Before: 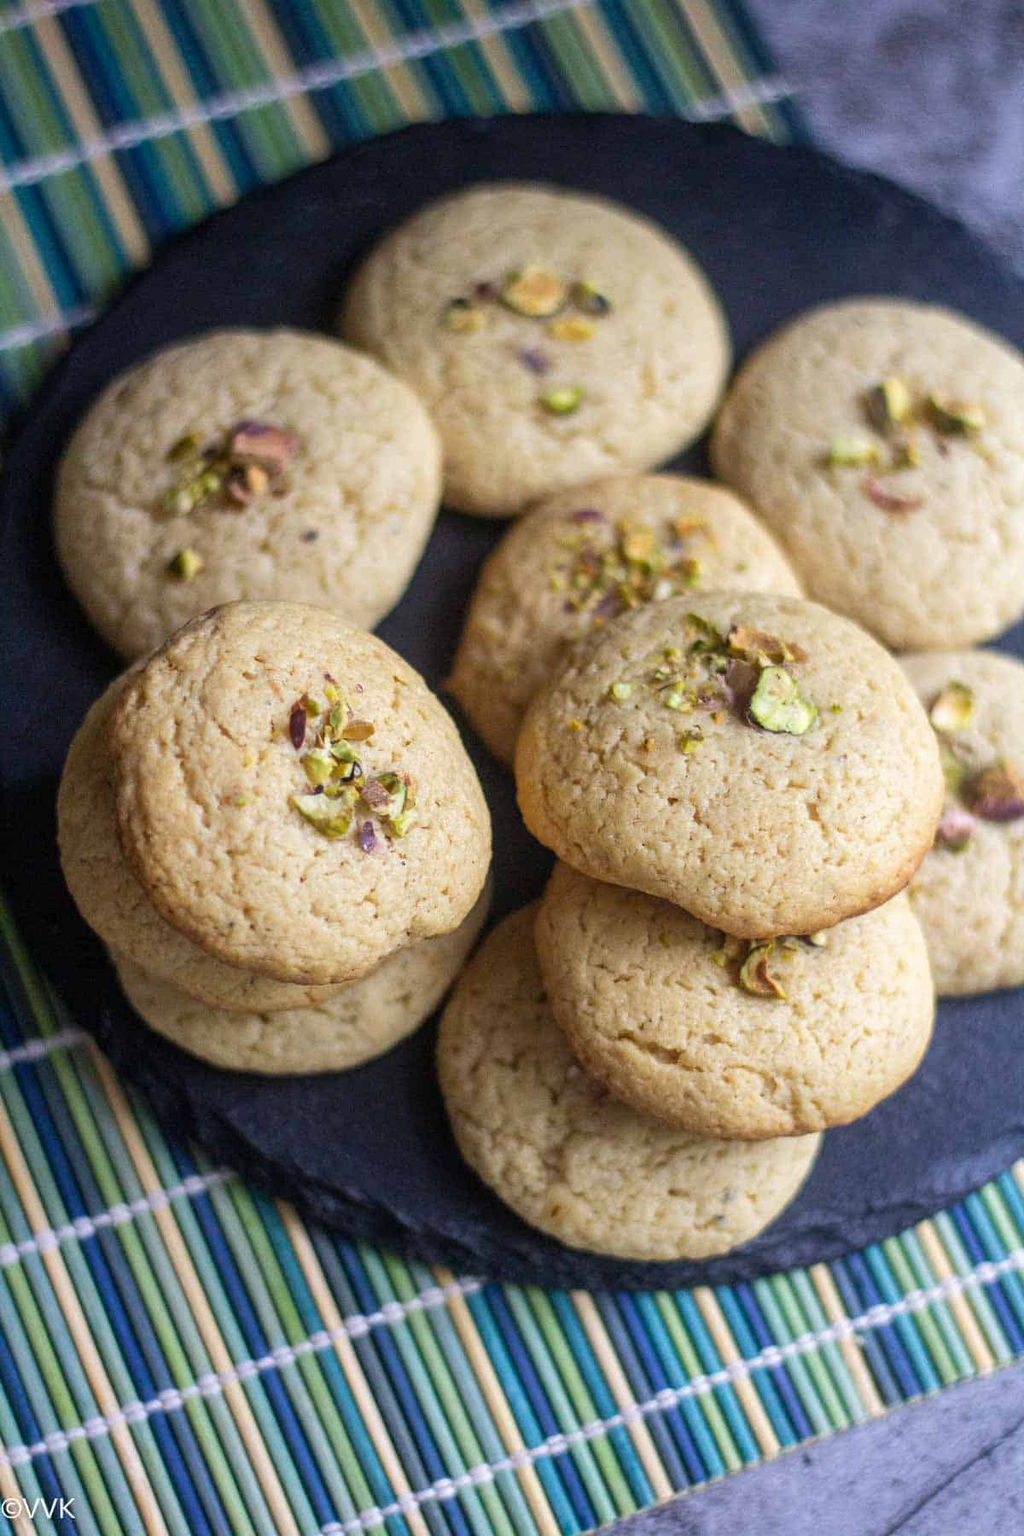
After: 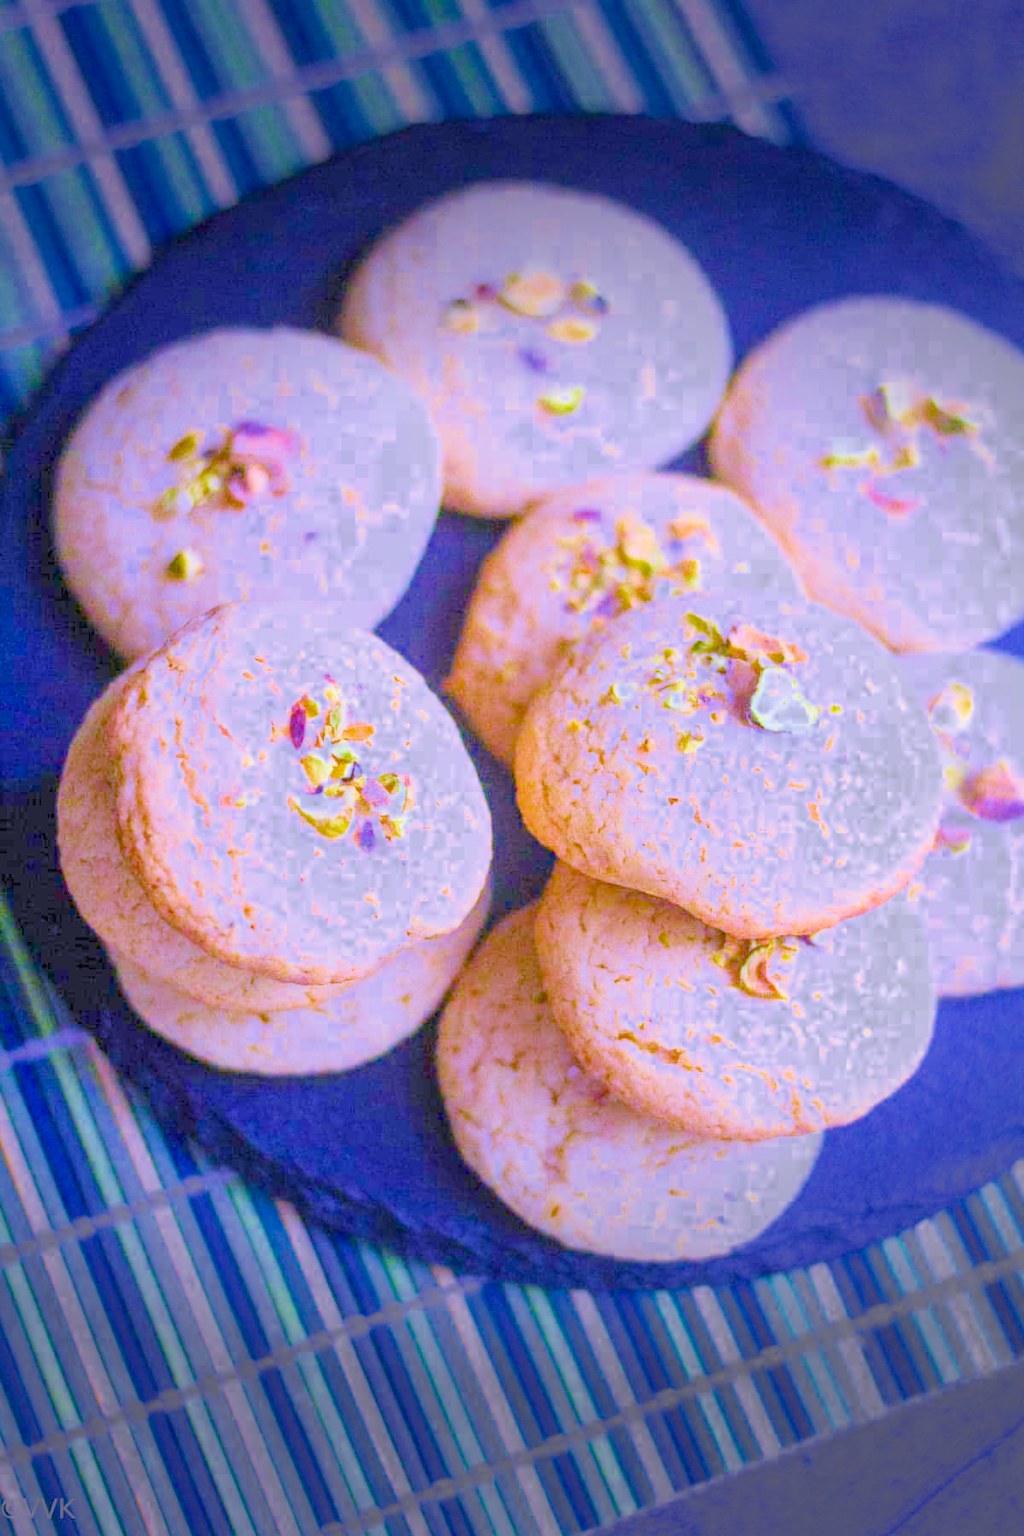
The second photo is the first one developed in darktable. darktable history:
filmic rgb: middle gray luminance 2.5%, black relative exposure -10 EV, white relative exposure 7 EV, threshold 6 EV, dynamic range scaling 10%, target black luminance 0%, hardness 3.19, latitude 44.39%, contrast 0.682, highlights saturation mix 5%, shadows ↔ highlights balance 13.63%, add noise in highlights 0, color science v3 (2019), use custom middle-gray values true, iterations of high-quality reconstruction 0, contrast in highlights soft, enable highlight reconstruction true
tone curve: curves: ch0 [(0, 0) (0.915, 0.89) (1, 1)]
velvia: strength 51%, mid-tones bias 0.51
vignetting: fall-off start 70.97%, brightness -0.584, saturation -0.118, width/height ratio 1.333
white balance: red 0.98, blue 1.61
